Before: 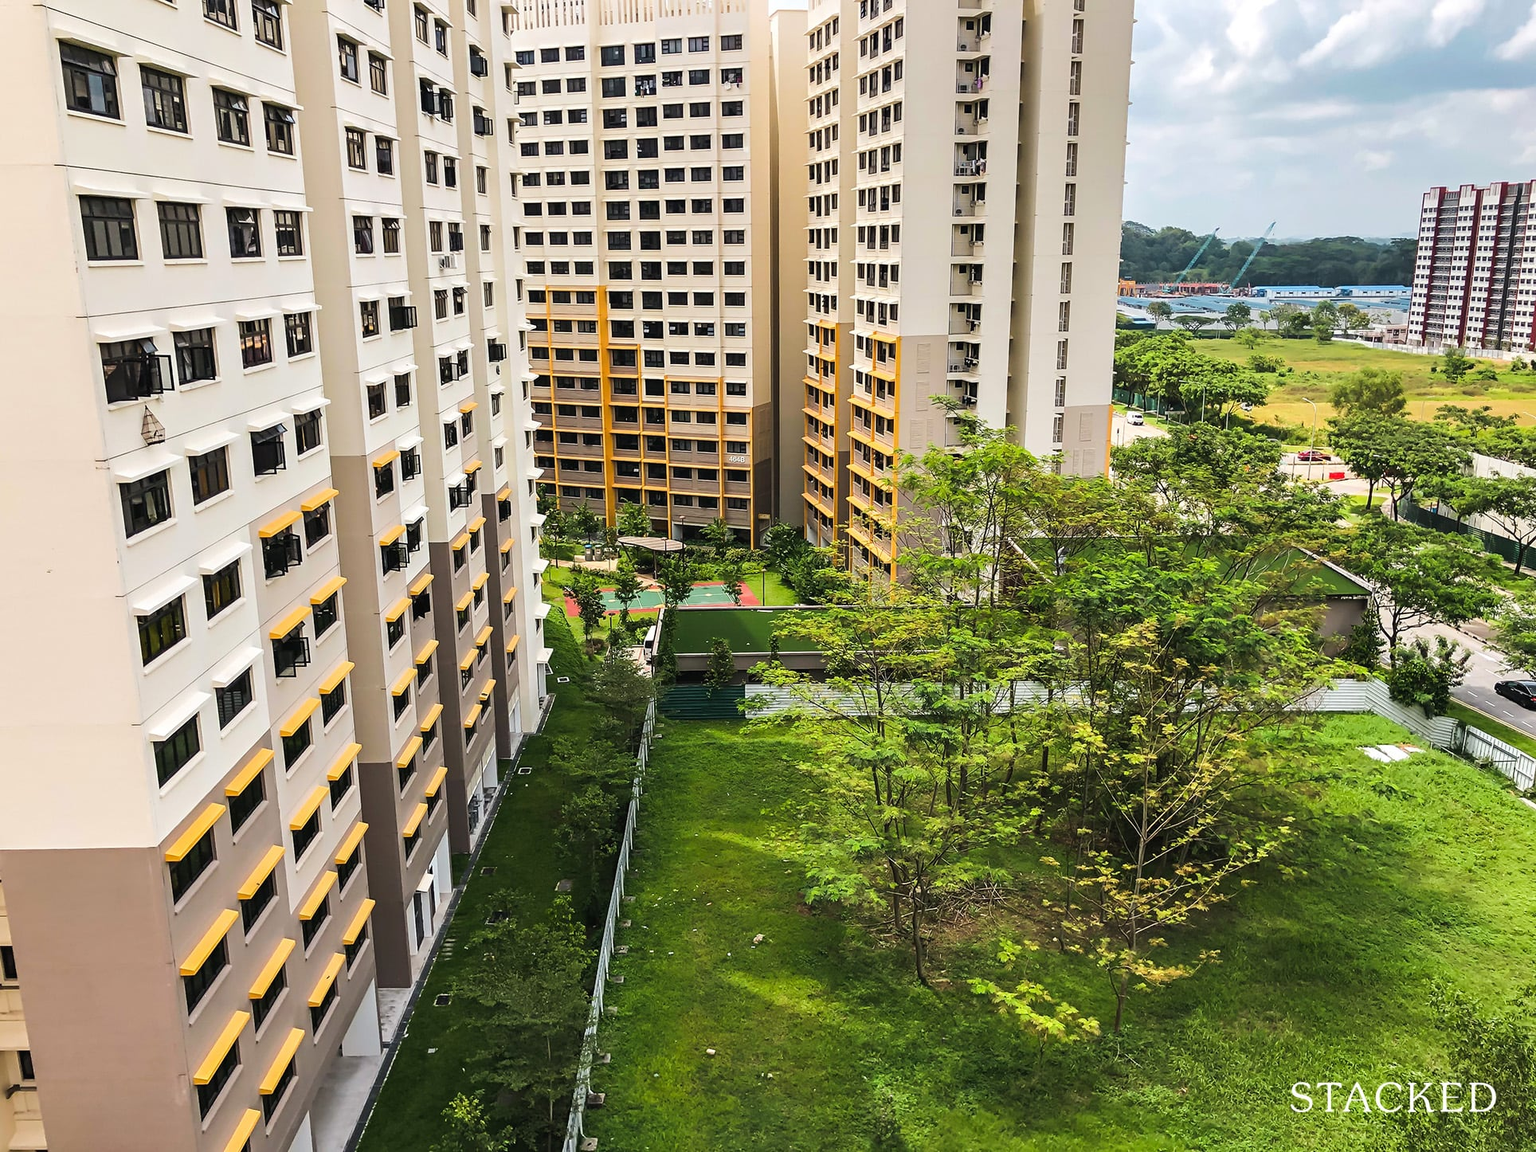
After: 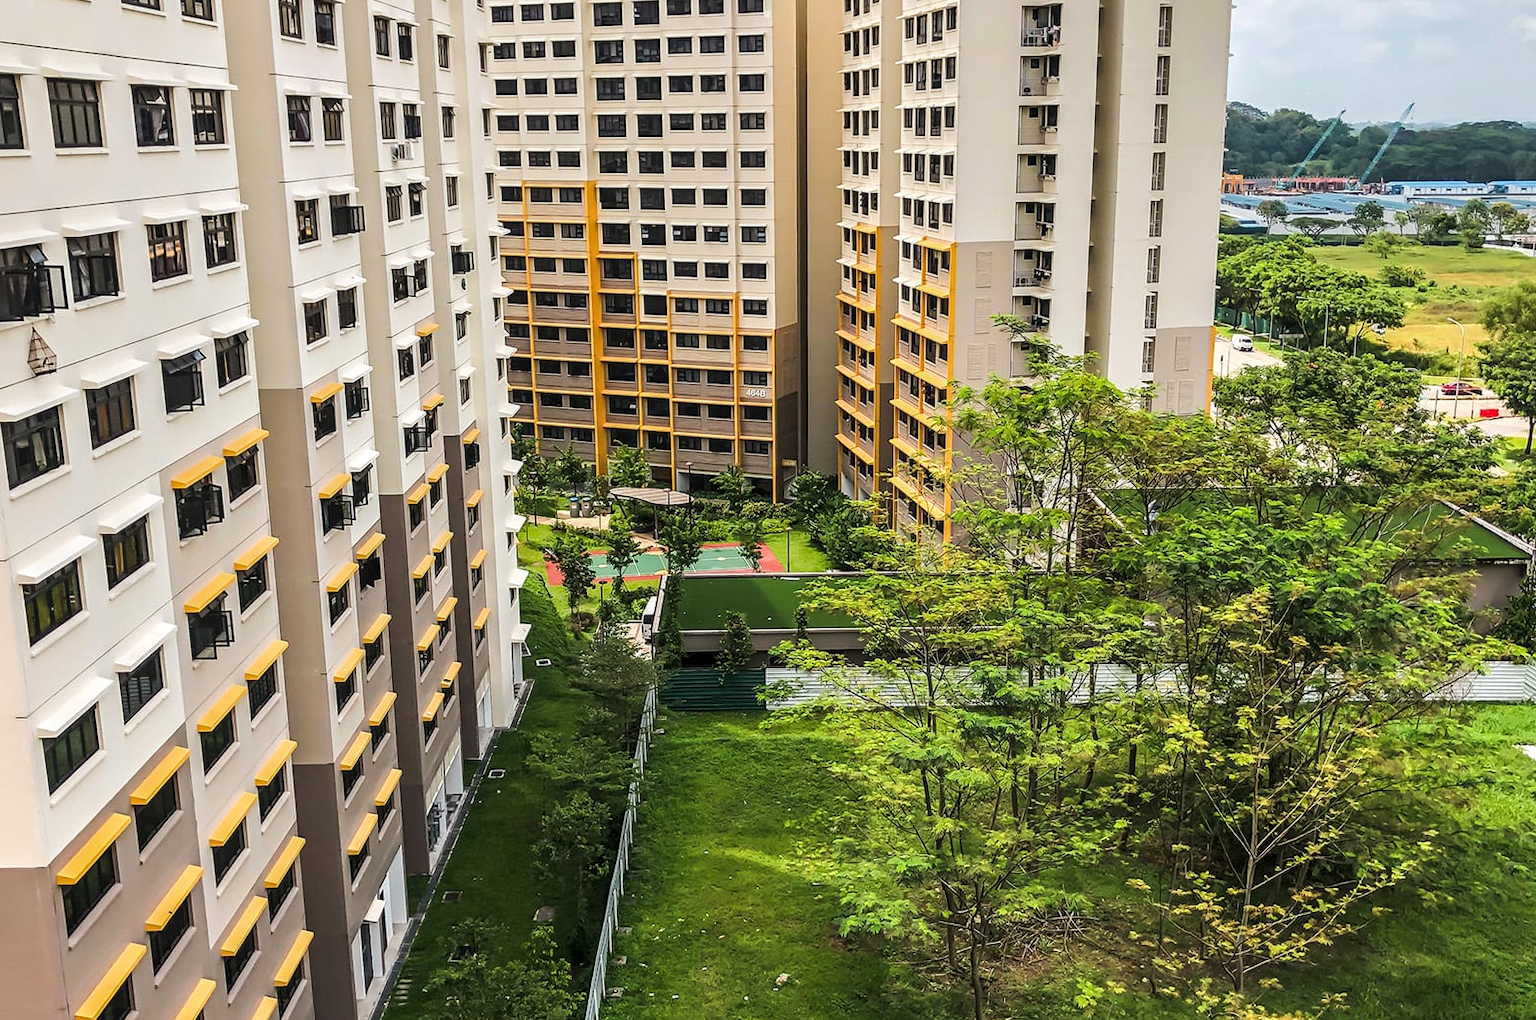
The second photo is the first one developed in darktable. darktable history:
crop: left 7.733%, top 12.023%, right 10.456%, bottom 15.463%
local contrast: on, module defaults
